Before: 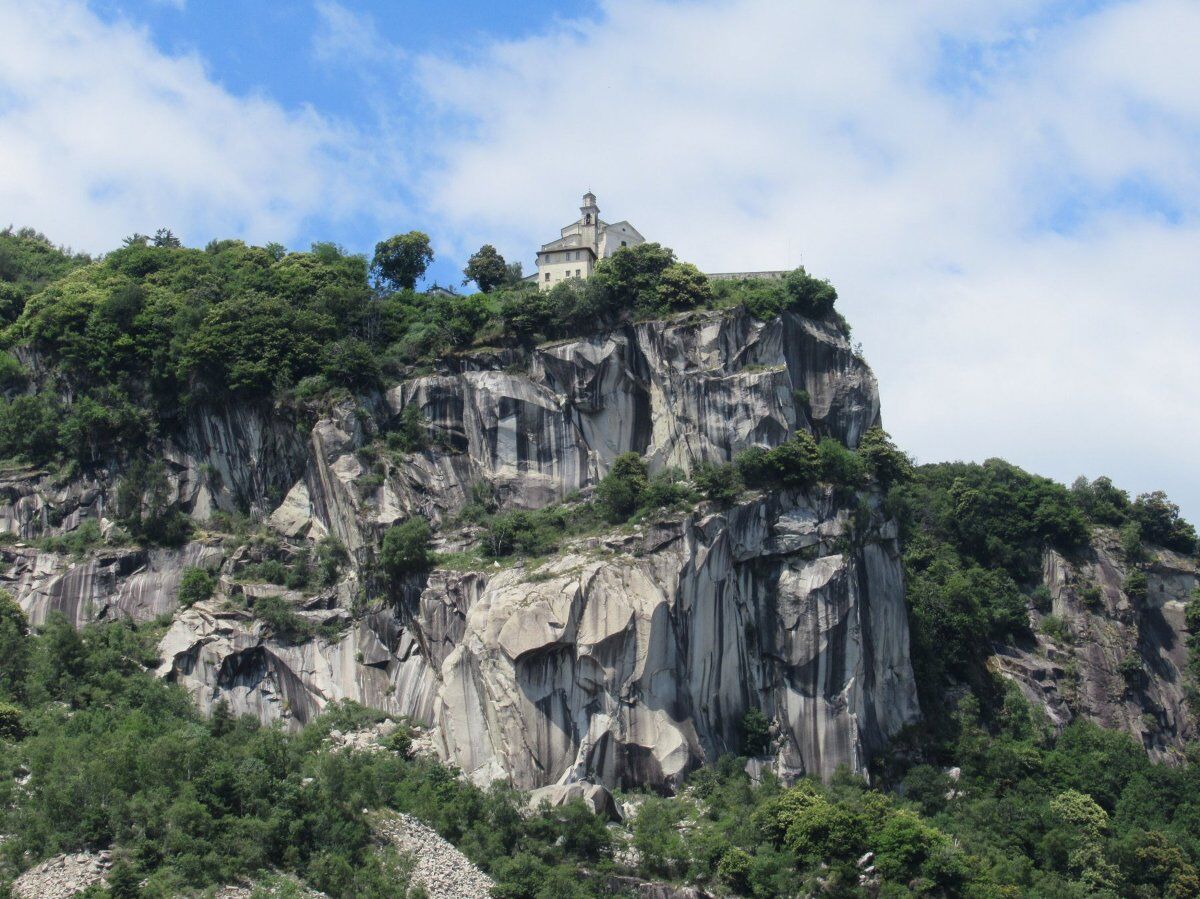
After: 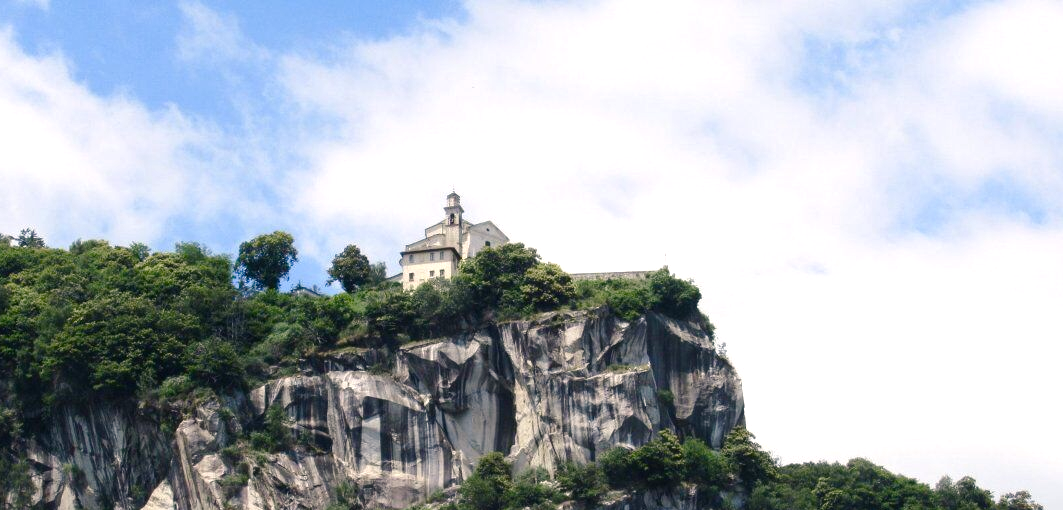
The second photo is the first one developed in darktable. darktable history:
exposure: exposure 0.125 EV, compensate highlight preservation false
crop and rotate: left 11.417%, bottom 43.222%
tone equalizer: -8 EV -0.432 EV, -7 EV -0.405 EV, -6 EV -0.301 EV, -5 EV -0.218 EV, -3 EV 0.241 EV, -2 EV 0.307 EV, -1 EV 0.4 EV, +0 EV 0.387 EV, edges refinement/feathering 500, mask exposure compensation -1.57 EV, preserve details no
color balance rgb: highlights gain › chroma 3.258%, highlights gain › hue 57.49°, perceptual saturation grading › global saturation 20%, perceptual saturation grading › highlights -49.527%, perceptual saturation grading › shadows 24.598%, global vibrance 20%
